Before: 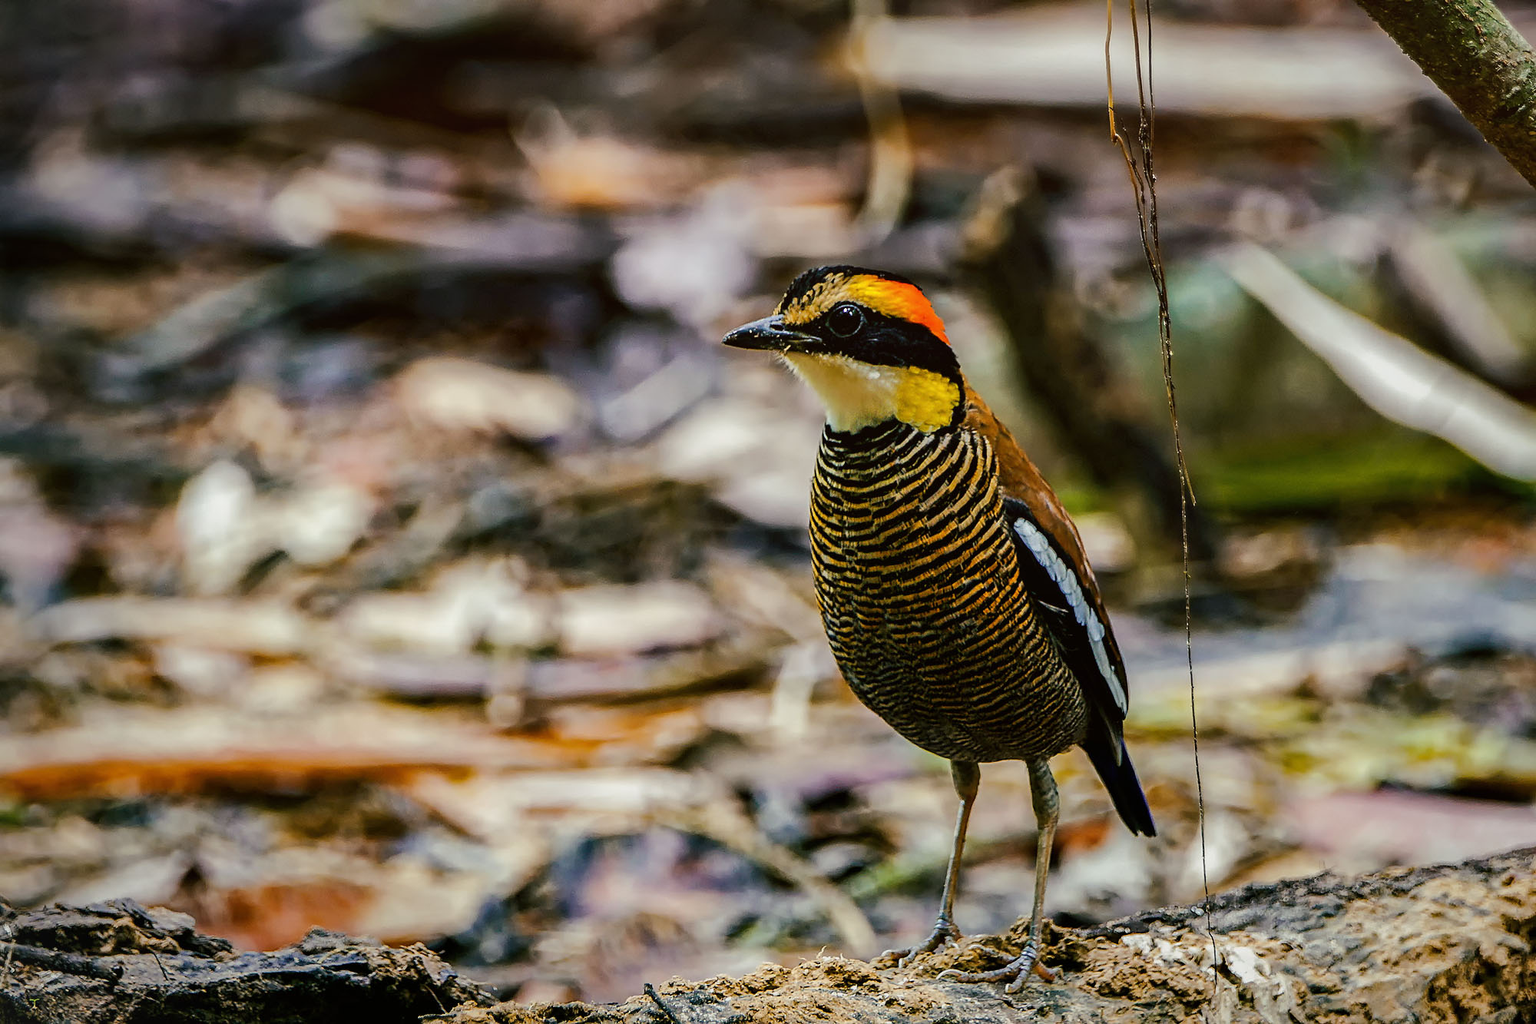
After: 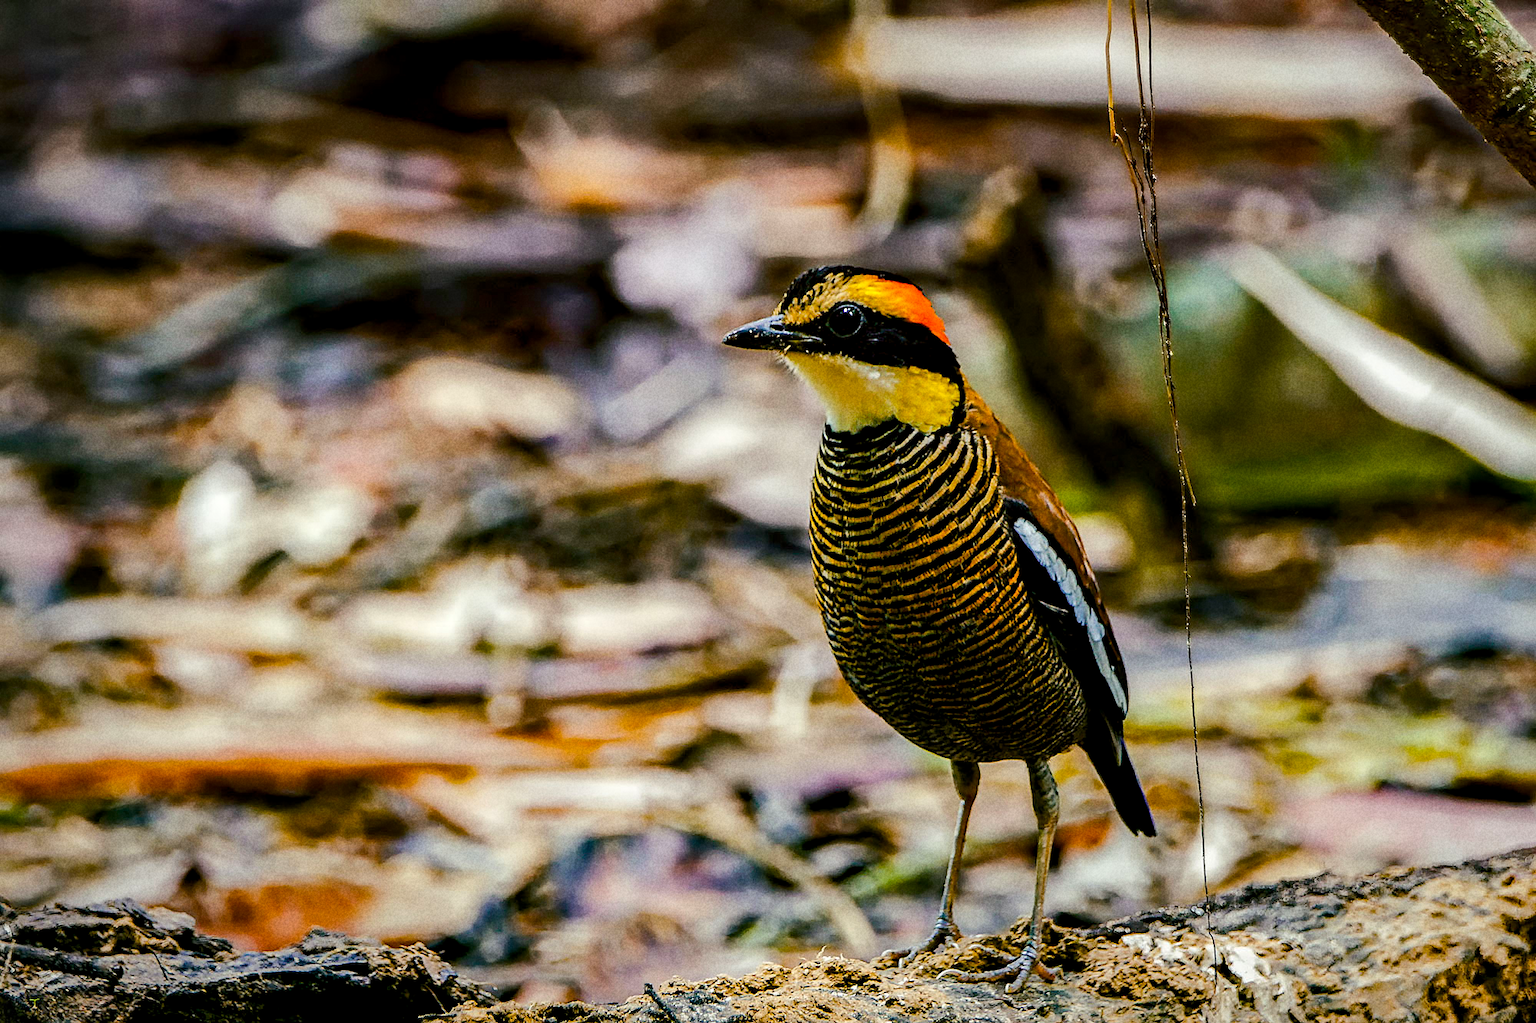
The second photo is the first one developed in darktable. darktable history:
grain: coarseness 22.88 ISO
color balance rgb: global offset › luminance -0.51%, perceptual saturation grading › global saturation 27.53%, perceptual saturation grading › highlights -25%, perceptual saturation grading › shadows 25%, perceptual brilliance grading › highlights 6.62%, perceptual brilliance grading › mid-tones 17.07%, perceptual brilliance grading › shadows -5.23%
